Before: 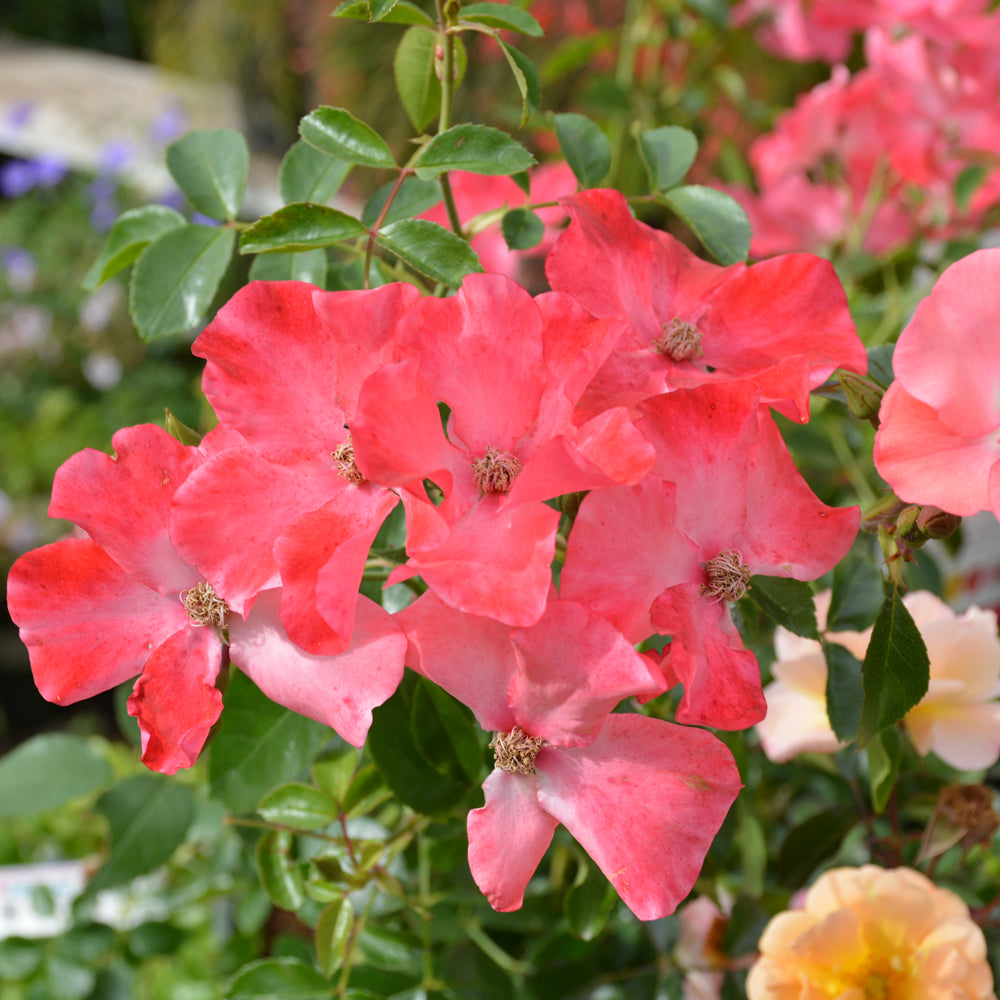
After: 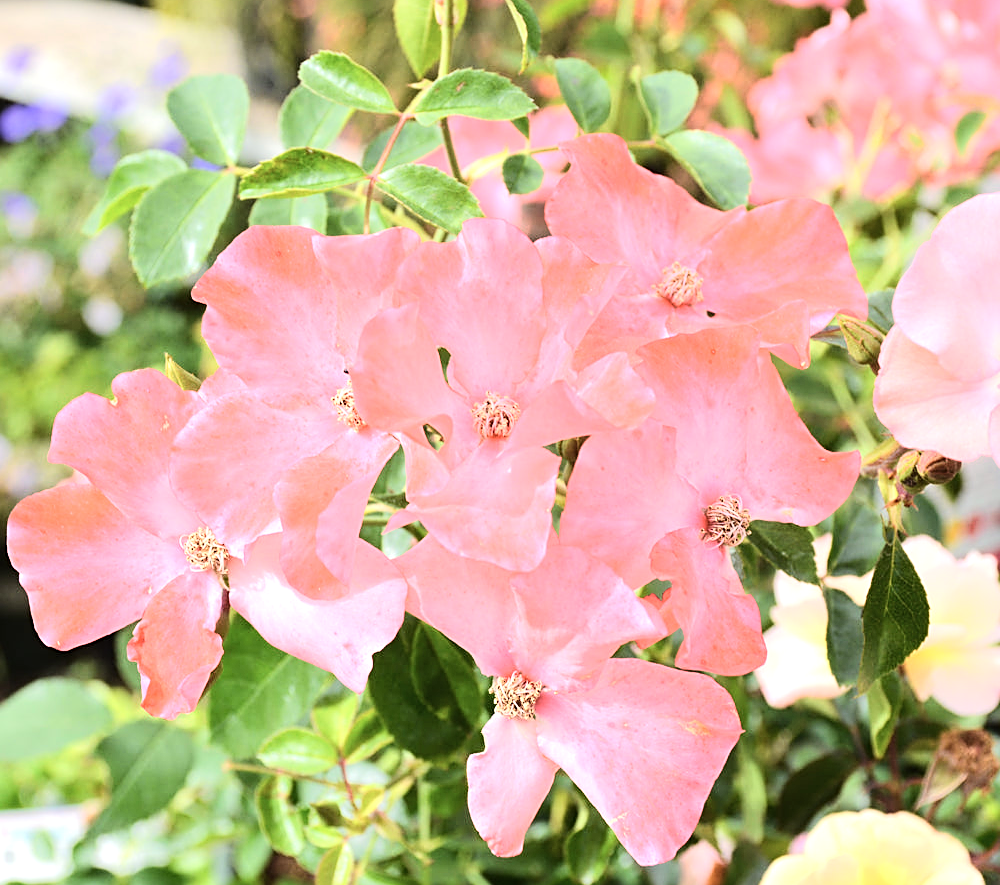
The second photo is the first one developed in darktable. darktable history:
shadows and highlights: radius 47.24, white point adjustment 6.6, compress 79.74%, soften with gaussian
crop and rotate: top 5.503%, bottom 5.928%
tone equalizer: -7 EV 0.157 EV, -6 EV 0.635 EV, -5 EV 1.12 EV, -4 EV 1.3 EV, -3 EV 1.12 EV, -2 EV 0.6 EV, -1 EV 0.168 EV, edges refinement/feathering 500, mask exposure compensation -1.57 EV, preserve details no
sharpen: on, module defaults
color zones: curves: ch0 [(0, 0.558) (0.143, 0.559) (0.286, 0.529) (0.429, 0.505) (0.571, 0.5) (0.714, 0.5) (0.857, 0.5) (1, 0.558)]; ch1 [(0, 0.469) (0.01, 0.469) (0.12, 0.446) (0.248, 0.469) (0.5, 0.5) (0.748, 0.5) (0.99, 0.469) (1, 0.469)], mix 29.62%
